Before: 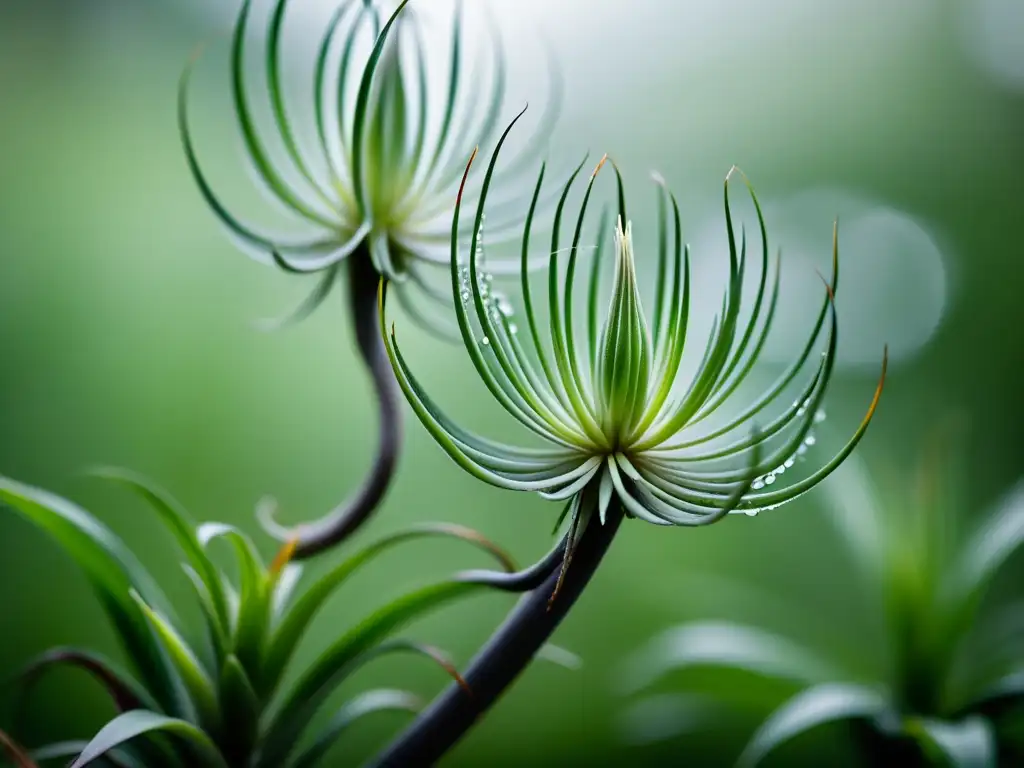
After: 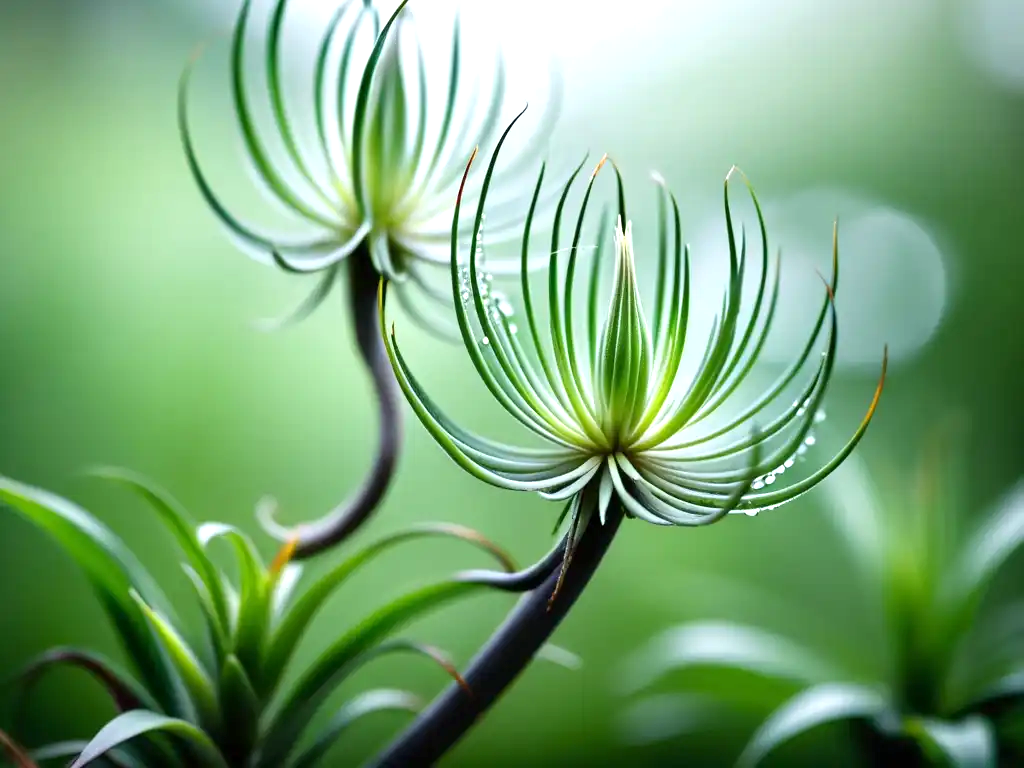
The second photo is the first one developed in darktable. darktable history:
exposure: exposure 0.665 EV, compensate highlight preservation false
